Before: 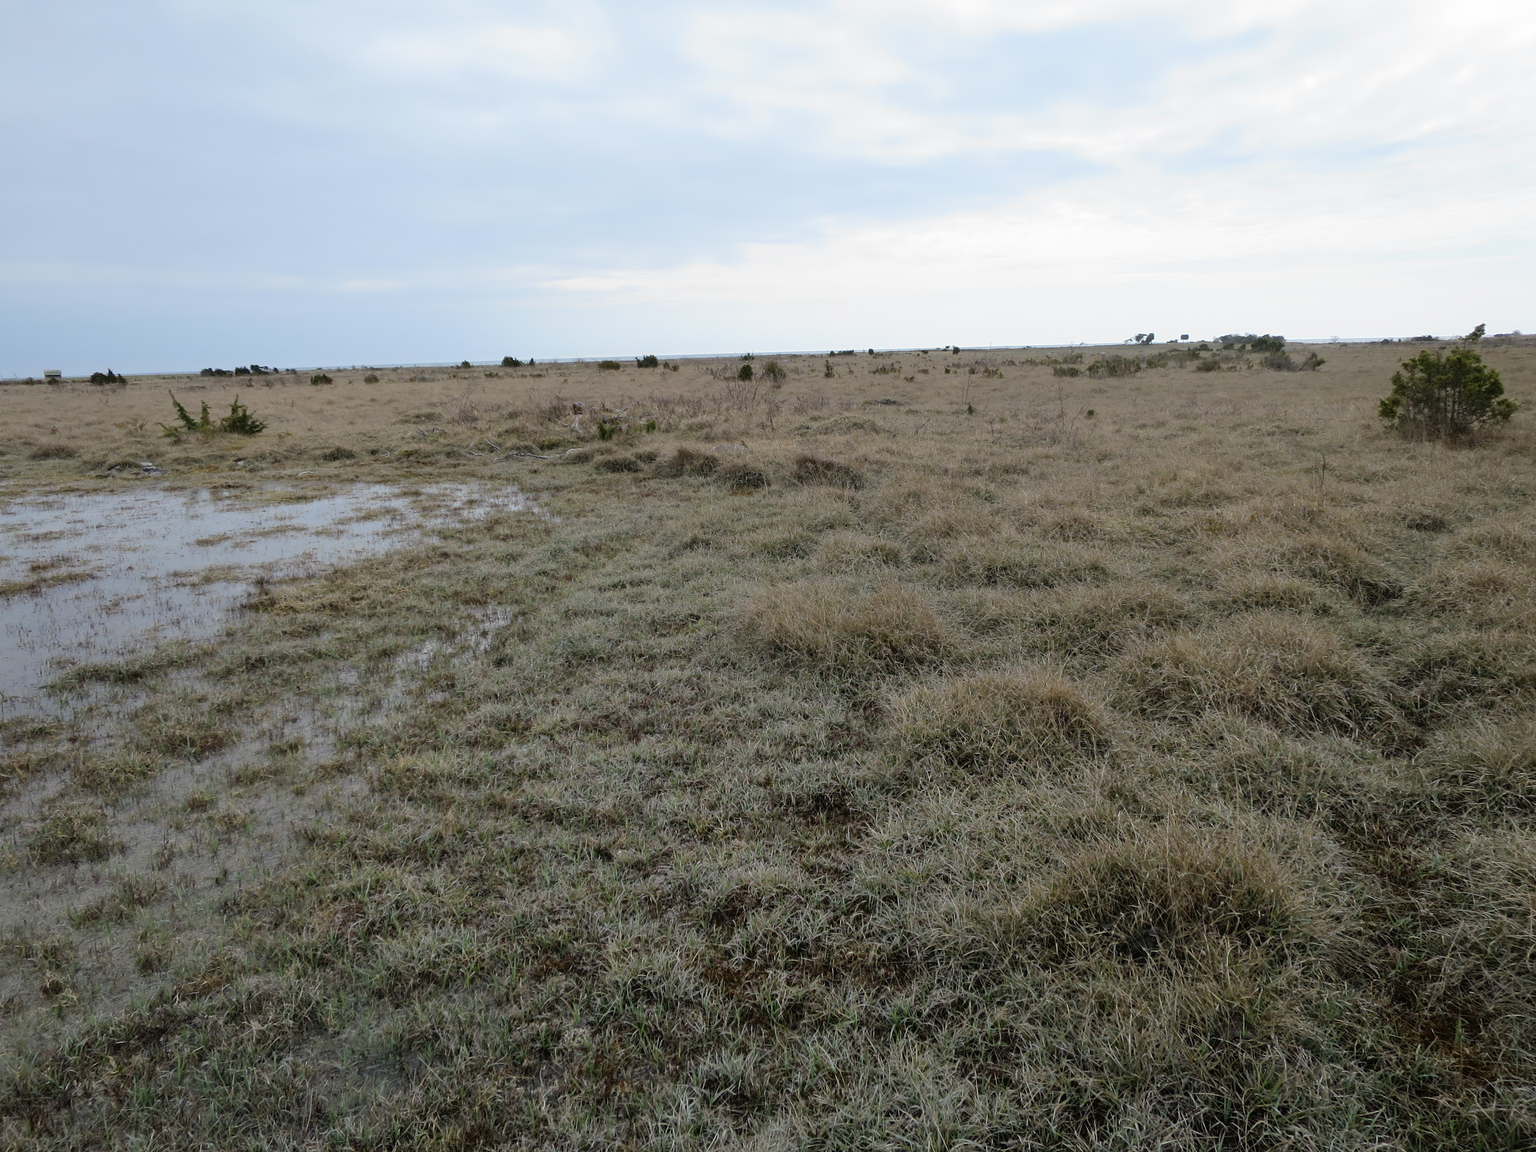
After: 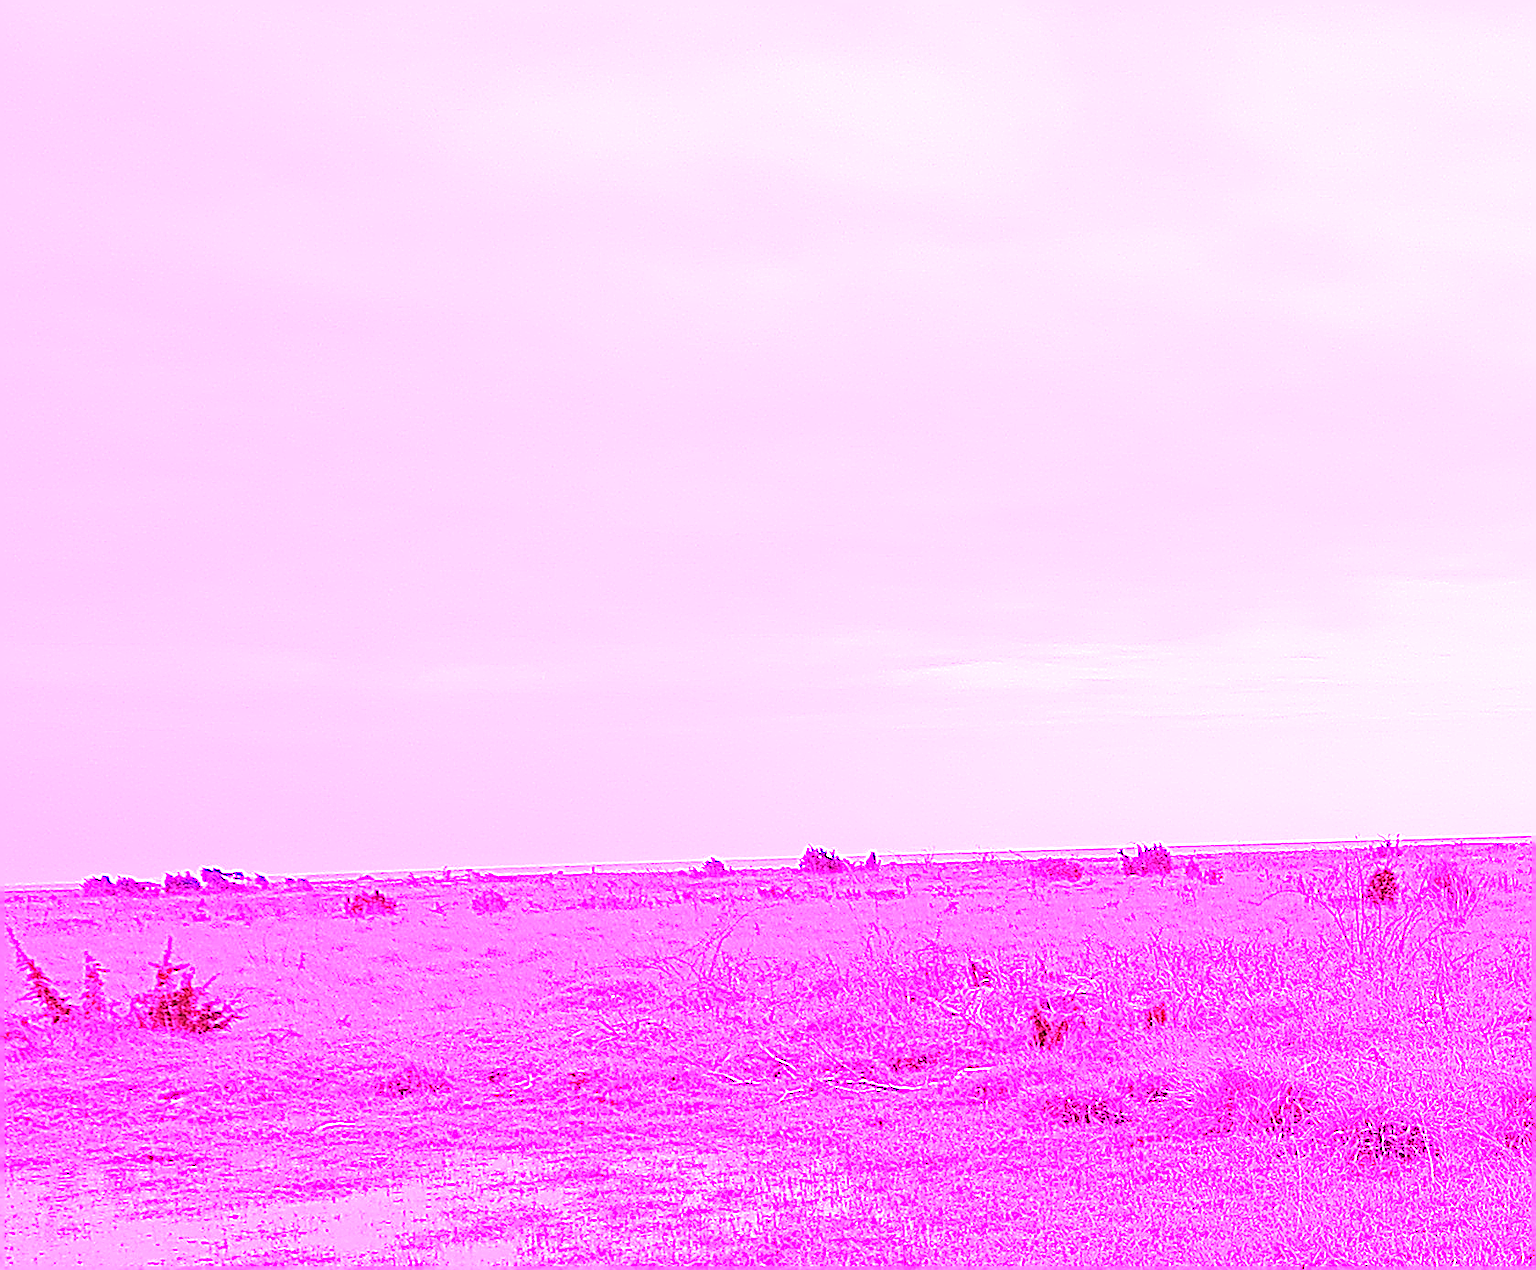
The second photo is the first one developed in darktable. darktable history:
sharpen: on, module defaults
white balance: red 8, blue 8
crop and rotate: left 10.817%, top 0.062%, right 47.194%, bottom 53.626%
